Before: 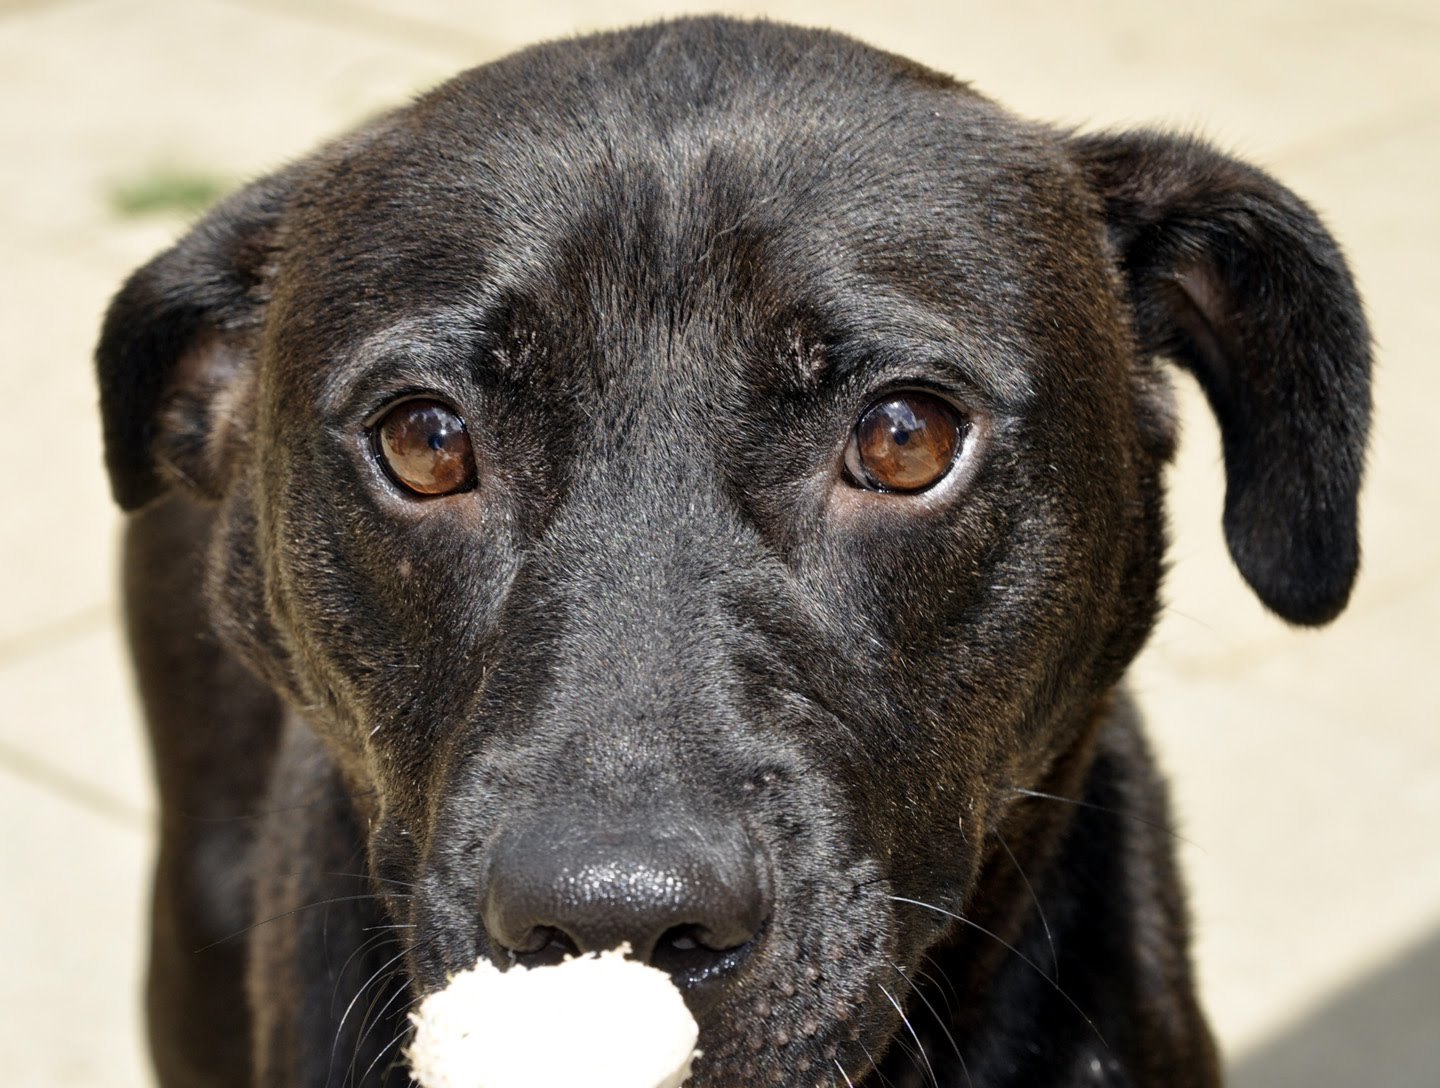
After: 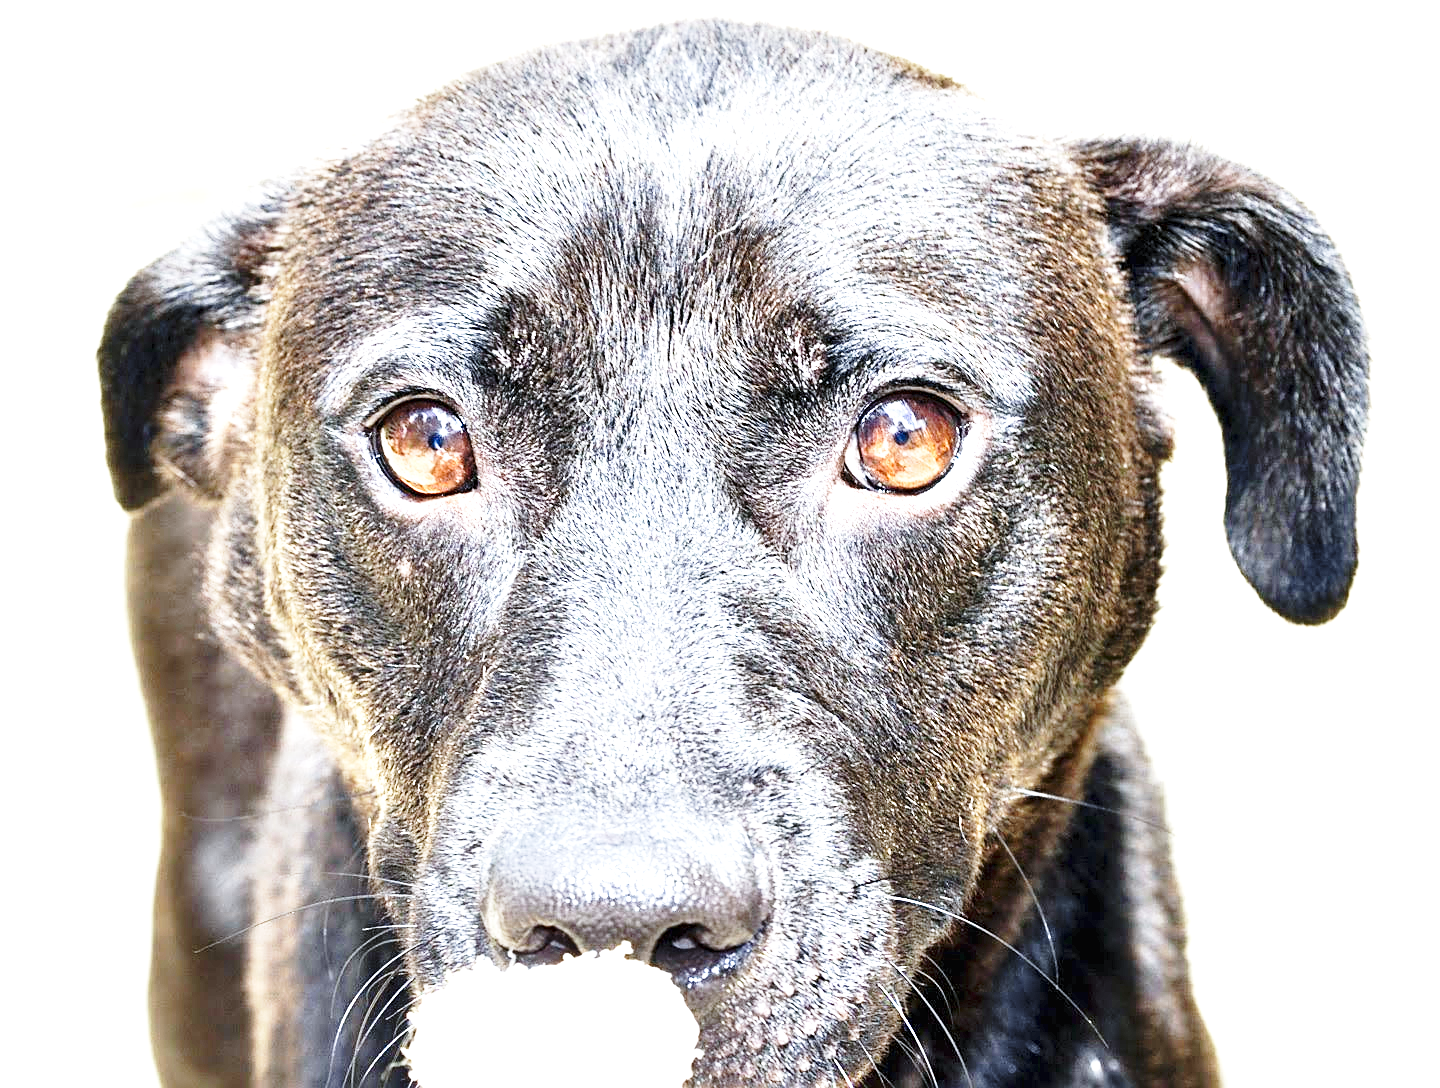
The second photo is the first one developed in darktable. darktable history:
exposure: black level correction 0, exposure 2.39 EV, compensate highlight preservation false
shadows and highlights: shadows 29.39, highlights -28.82, low approximation 0.01, soften with gaussian
base curve: curves: ch0 [(0, 0) (0.028, 0.03) (0.121, 0.232) (0.46, 0.748) (0.859, 0.968) (1, 1)], preserve colors none
sharpen: on, module defaults
color calibration: x 0.367, y 0.376, temperature 4362.02 K
